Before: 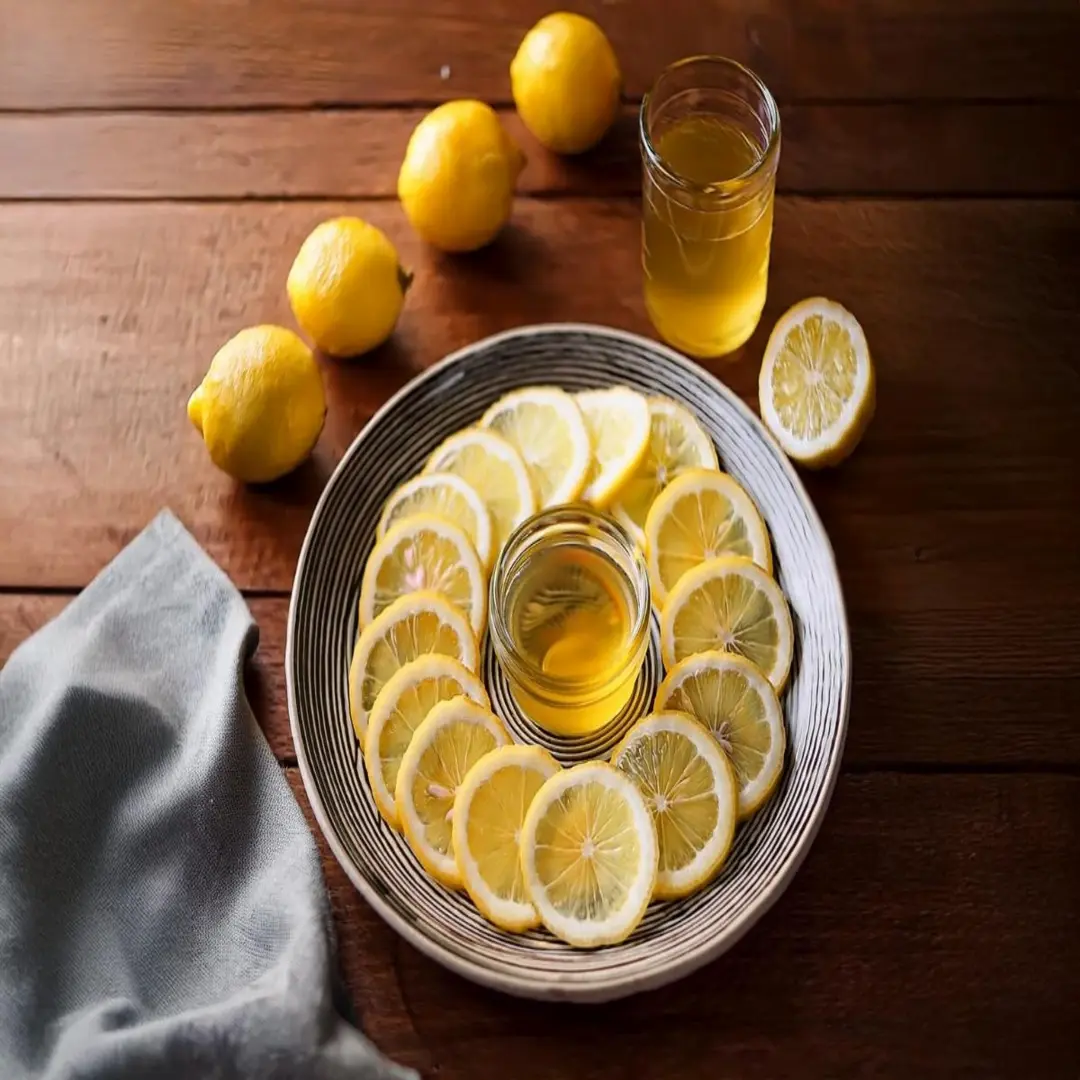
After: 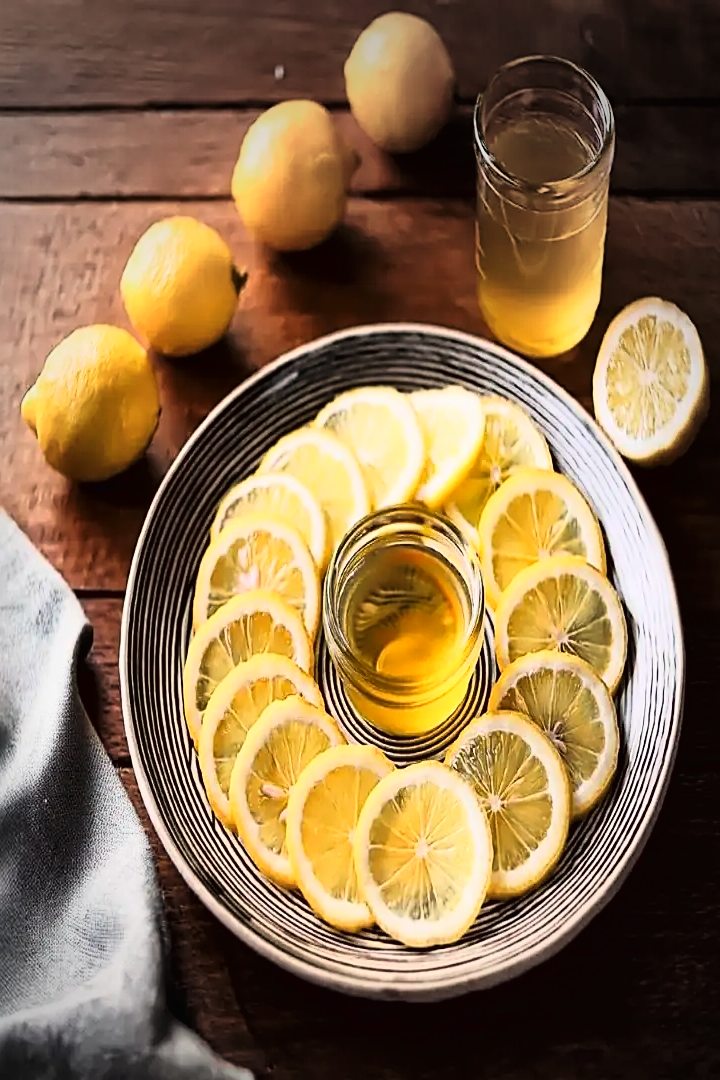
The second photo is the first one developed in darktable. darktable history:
crop and rotate: left 15.446%, right 17.836%
tone equalizer: on, module defaults
vignetting: fall-off start 64.63%, center (-0.034, 0.148), width/height ratio 0.881
tone curve: curves: ch0 [(0.016, 0.011) (0.084, 0.026) (0.469, 0.508) (0.721, 0.862) (1, 1)], color space Lab, linked channels, preserve colors none
sharpen: on, module defaults
white balance: red 1.029, blue 0.92
shadows and highlights: soften with gaussian
color calibration: illuminant as shot in camera, x 0.358, y 0.373, temperature 4628.91 K
